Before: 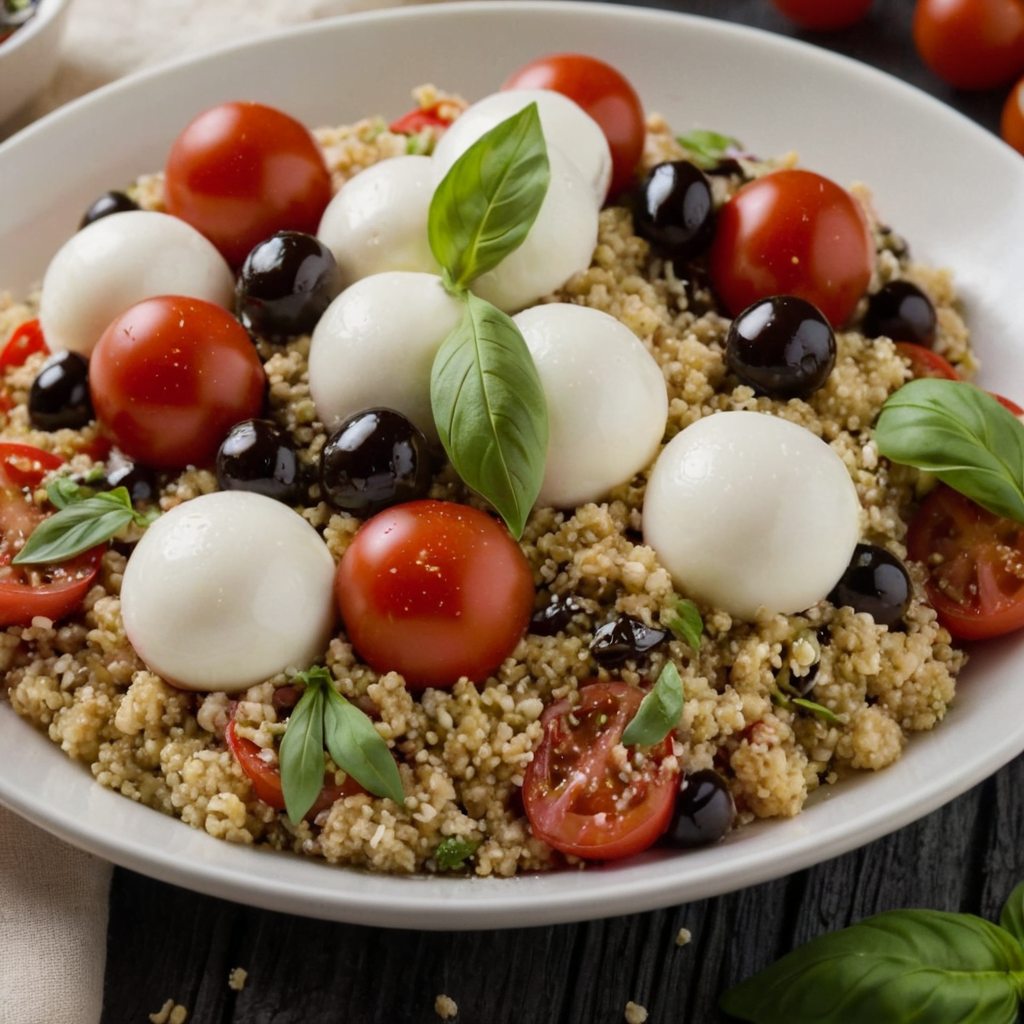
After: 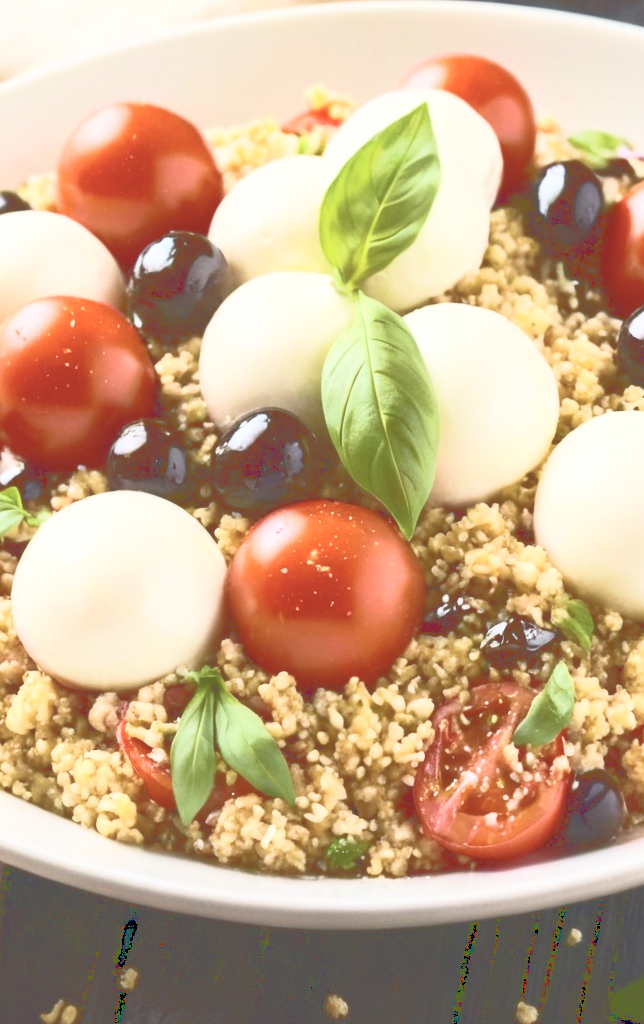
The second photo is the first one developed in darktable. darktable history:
velvia: on, module defaults
base curve: curves: ch0 [(0, 0.036) (0.007, 0.037) (0.604, 0.887) (1, 1)], preserve colors average RGB
crop: left 10.68%, right 26.381%
tone curve: curves: ch0 [(0, 0) (0.003, 0.003) (0.011, 0.012) (0.025, 0.028) (0.044, 0.049) (0.069, 0.091) (0.1, 0.144) (0.136, 0.21) (0.177, 0.277) (0.224, 0.352) (0.277, 0.433) (0.335, 0.523) (0.399, 0.613) (0.468, 0.702) (0.543, 0.79) (0.623, 0.867) (0.709, 0.916) (0.801, 0.946) (0.898, 0.972) (1, 1)], color space Lab, independent channels, preserve colors none
